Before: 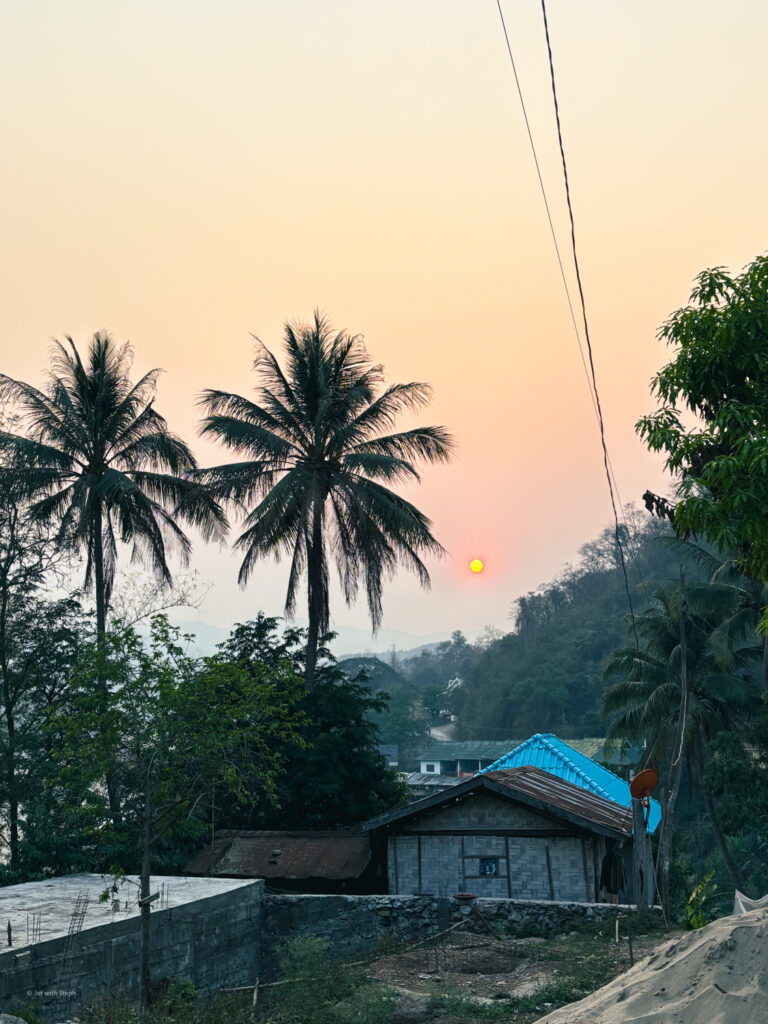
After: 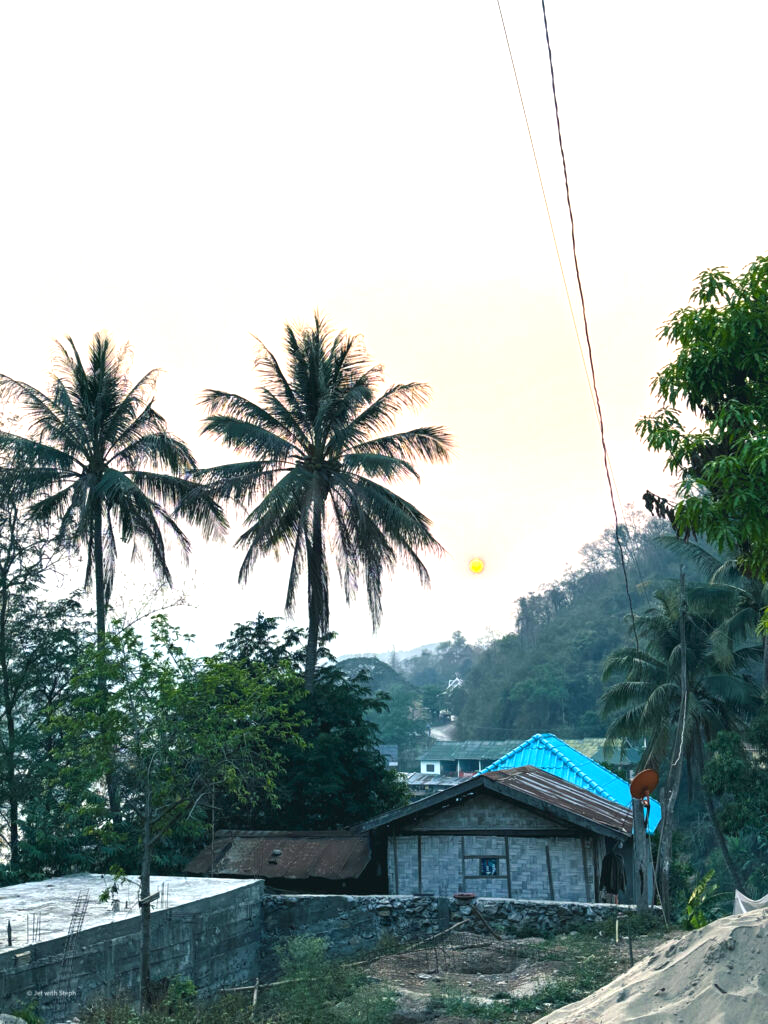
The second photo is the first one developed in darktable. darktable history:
exposure: black level correction 0, exposure 1 EV, compensate exposure bias true, compensate highlight preservation false
white balance: red 0.986, blue 1.01
